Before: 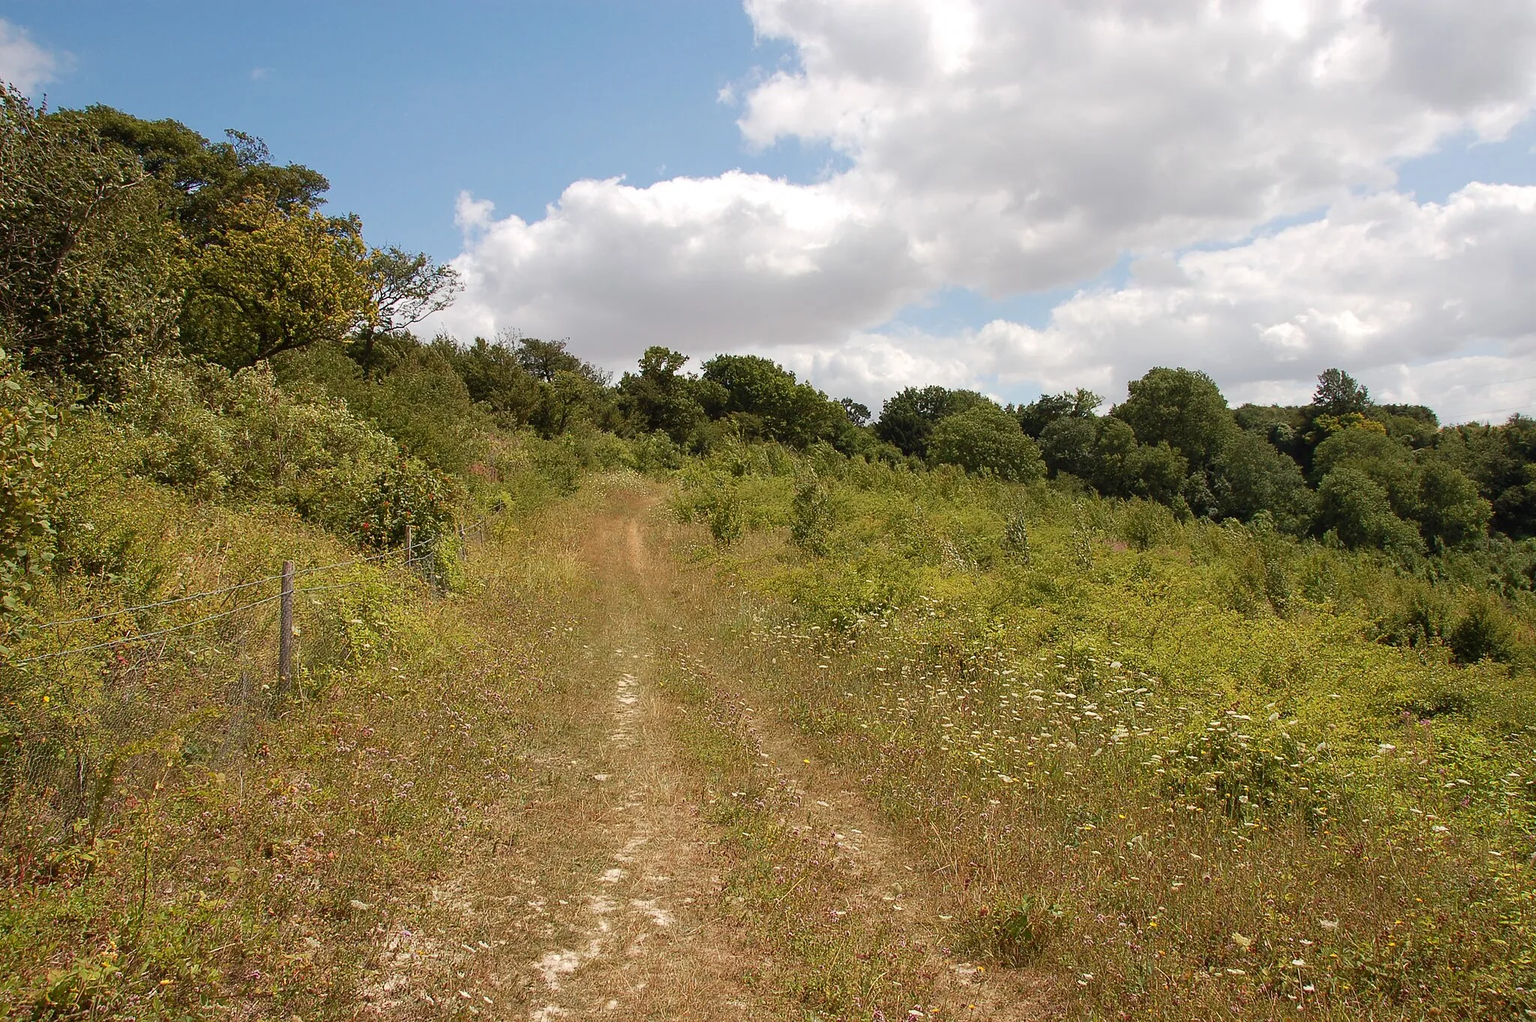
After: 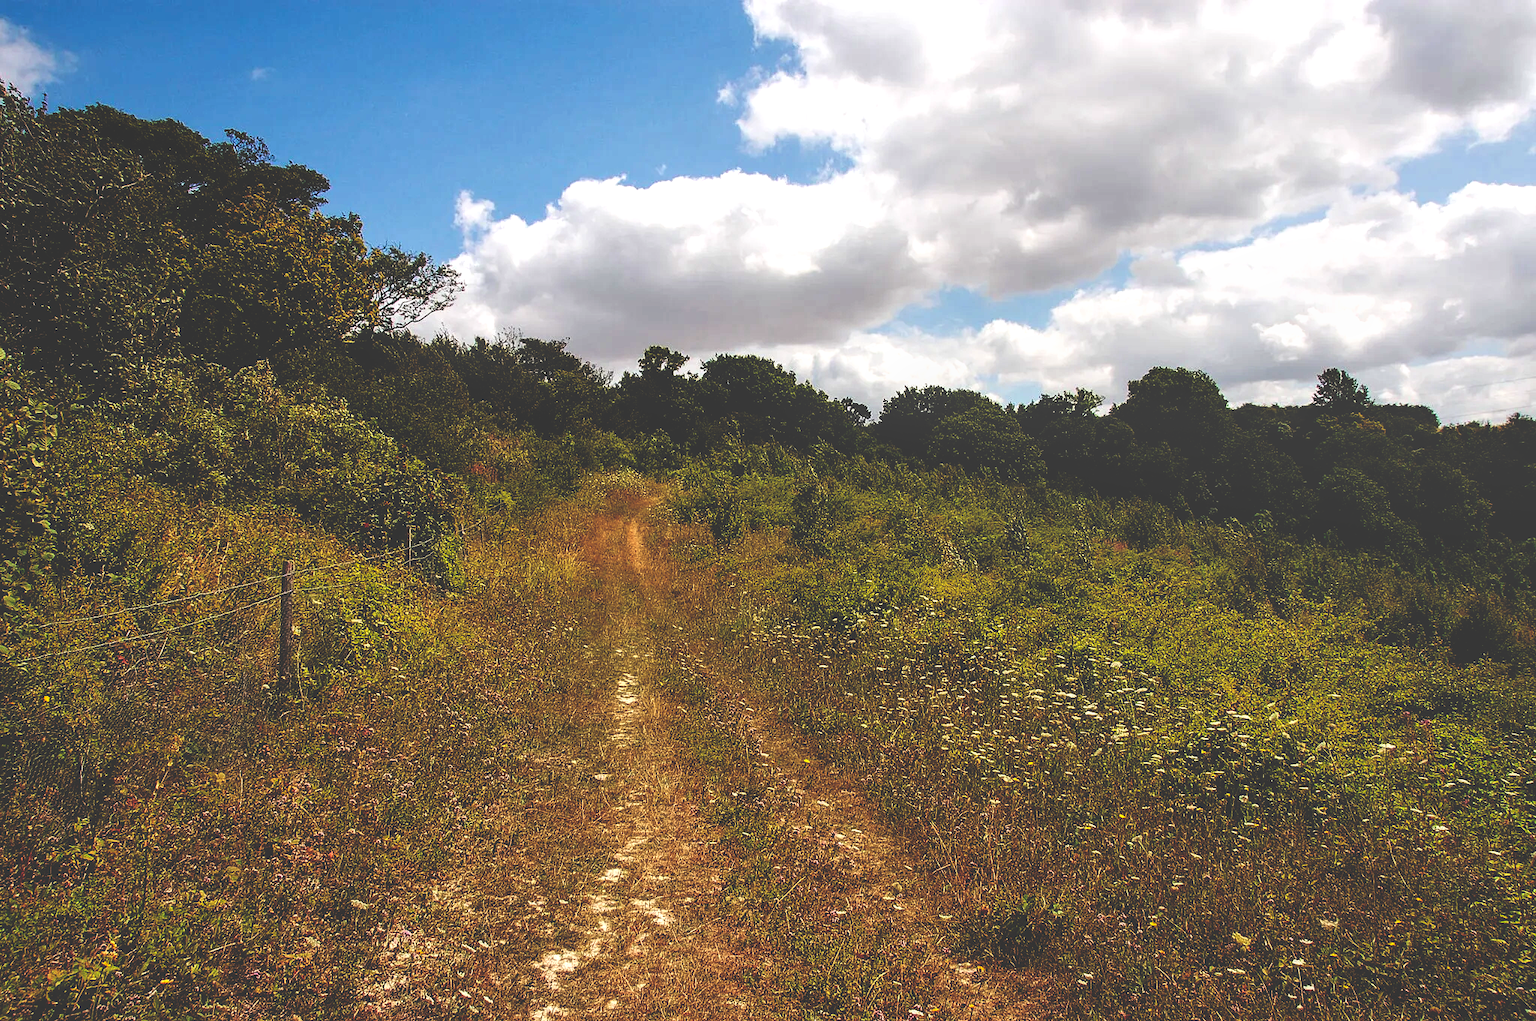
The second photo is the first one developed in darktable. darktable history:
local contrast: on, module defaults
base curve: curves: ch0 [(0, 0.036) (0.083, 0.04) (0.804, 1)], preserve colors none
